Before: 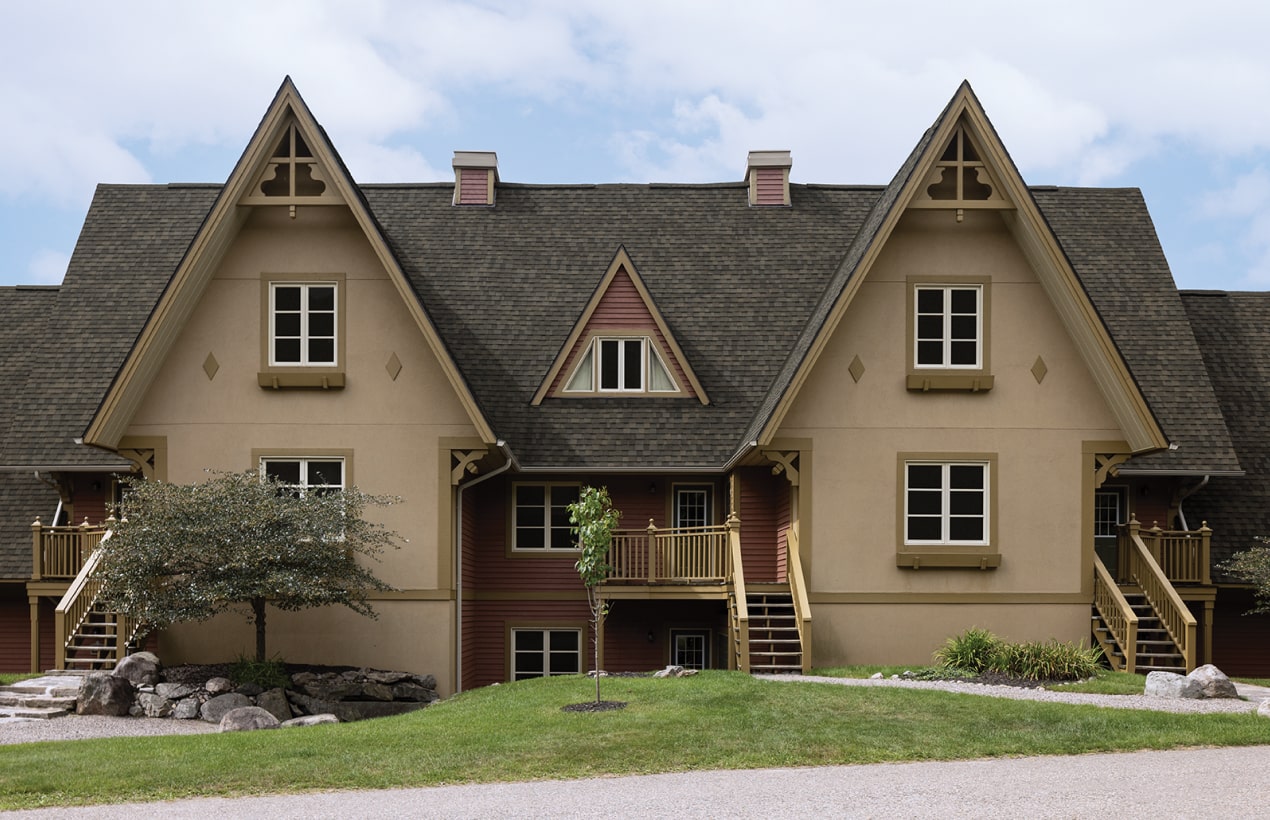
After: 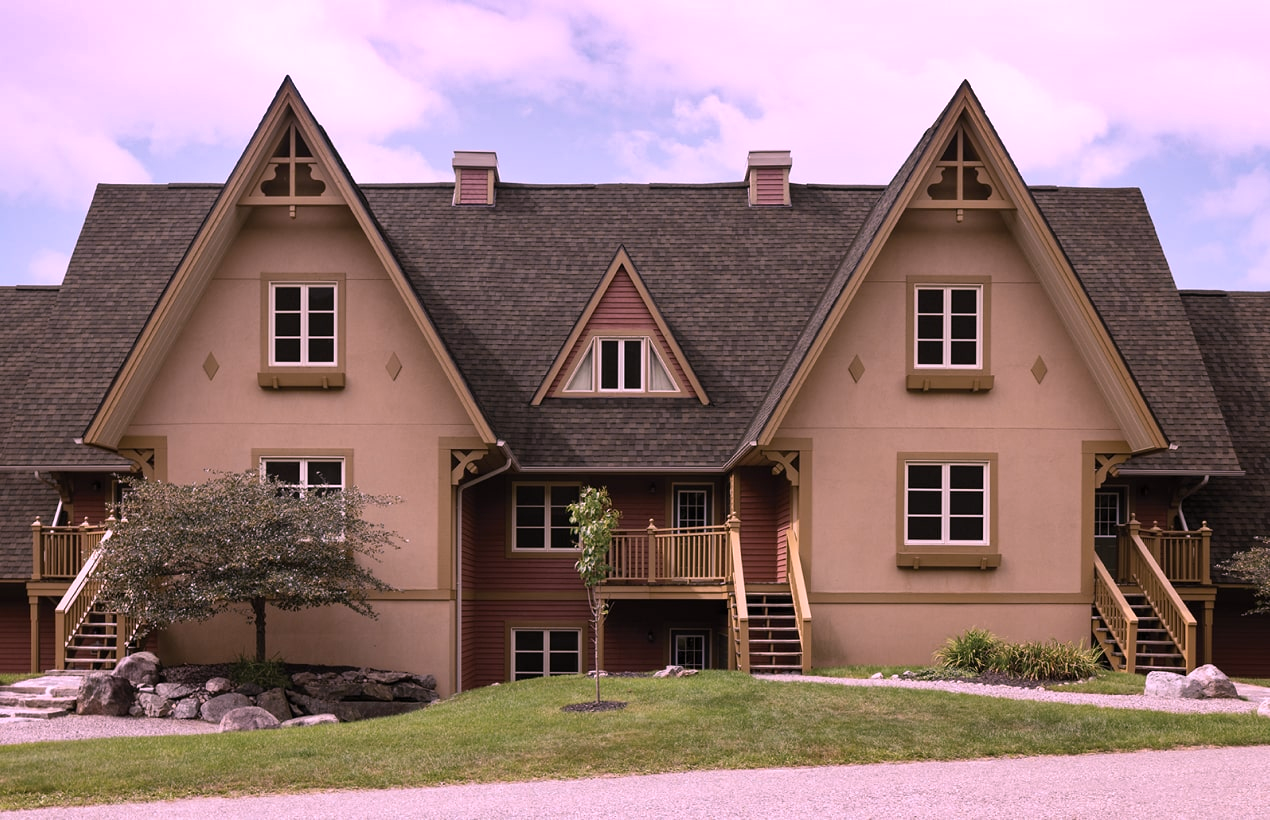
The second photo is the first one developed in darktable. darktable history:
shadows and highlights: shadows 5, soften with gaussian
white balance: red 1.188, blue 1.11
